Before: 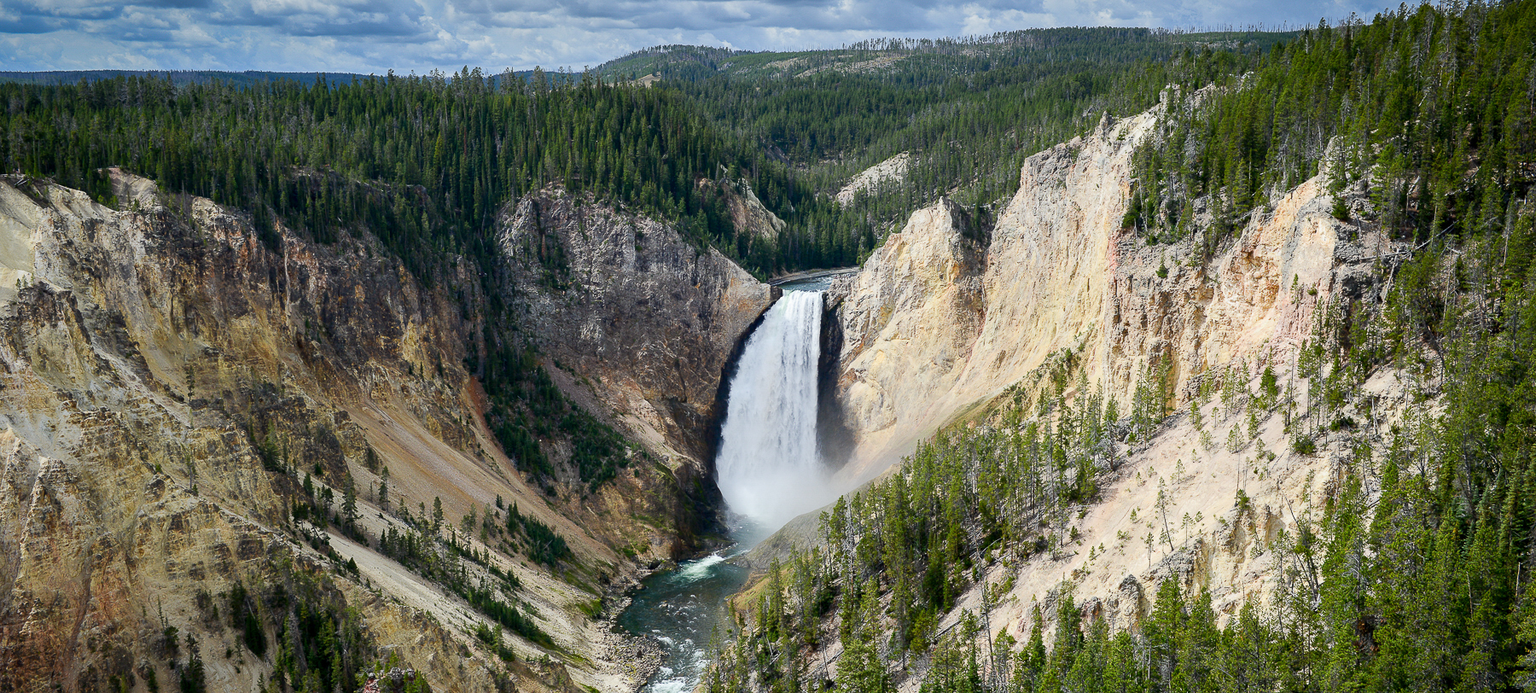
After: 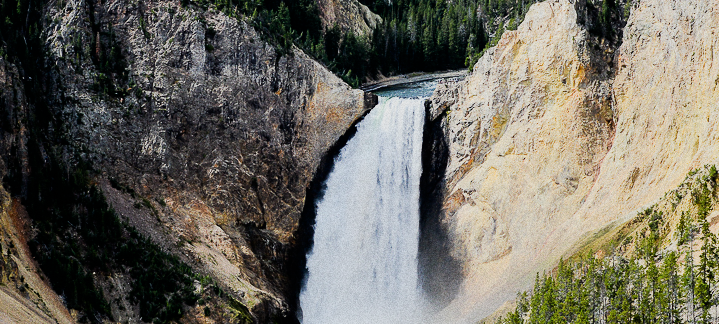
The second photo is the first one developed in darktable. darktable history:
filmic rgb: black relative exposure -5 EV, hardness 2.88, contrast 1.3, highlights saturation mix -30%
contrast brightness saturation: saturation -0.05
crop: left 30%, top 30%, right 30%, bottom 30%
grain: coarseness 0.09 ISO, strength 40%
color balance rgb: perceptual saturation grading › global saturation 25%, global vibrance 10%
